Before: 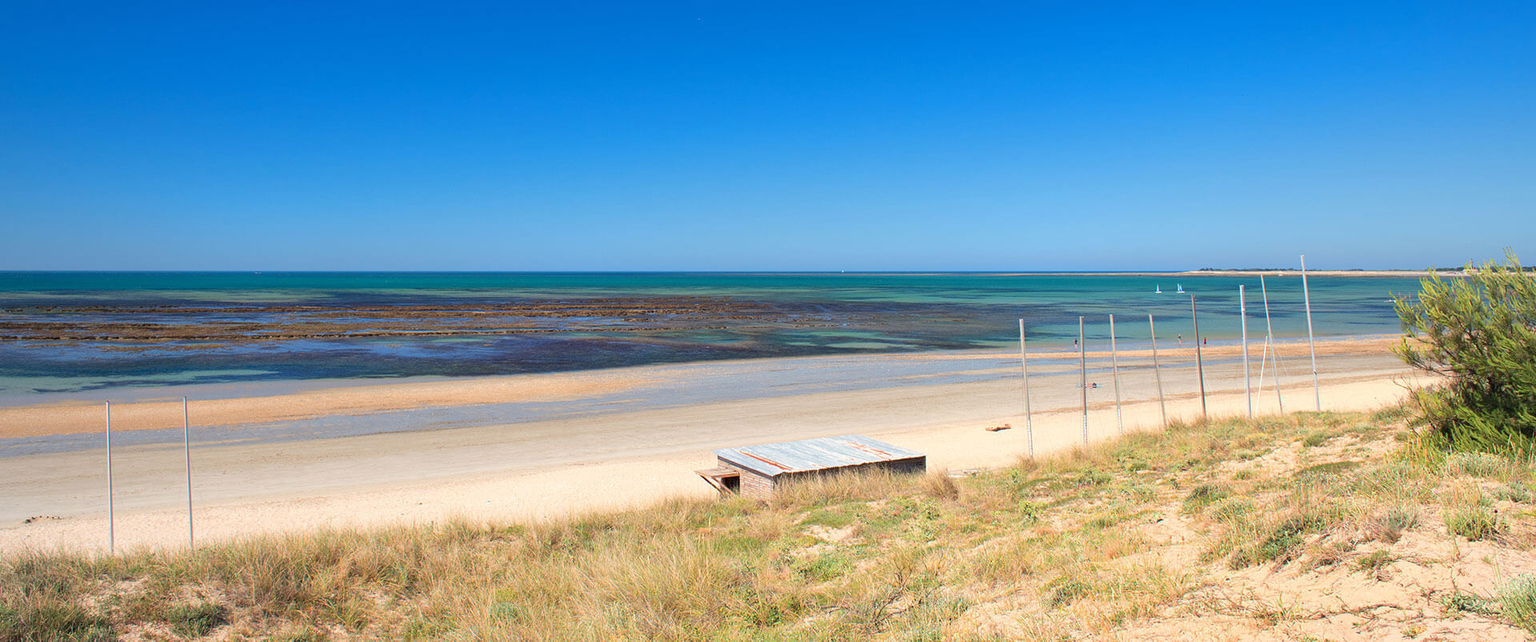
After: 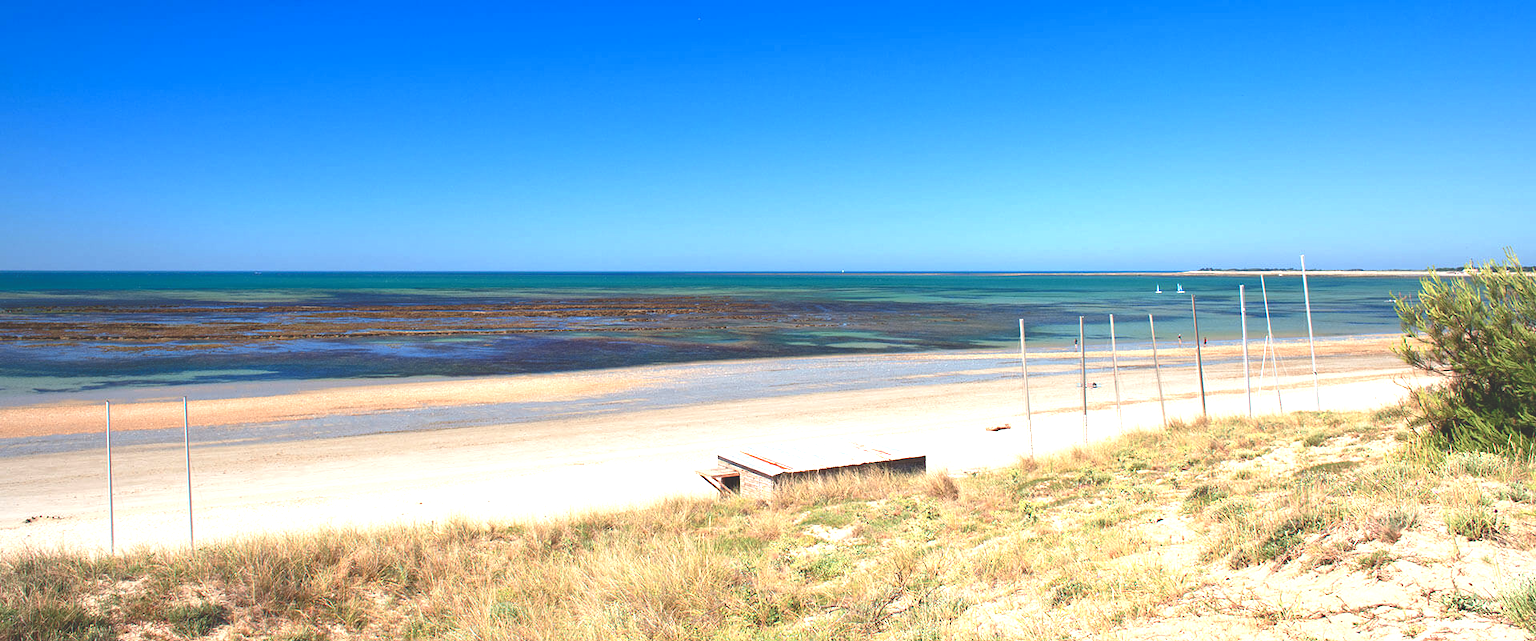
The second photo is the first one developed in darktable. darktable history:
rgb curve: curves: ch0 [(0, 0.186) (0.314, 0.284) (0.775, 0.708) (1, 1)], compensate middle gray true, preserve colors none
exposure: exposure 0.7 EV, compensate highlight preservation false
color balance rgb: perceptual saturation grading › global saturation 20%, perceptual saturation grading › highlights -50%, perceptual saturation grading › shadows 30%
